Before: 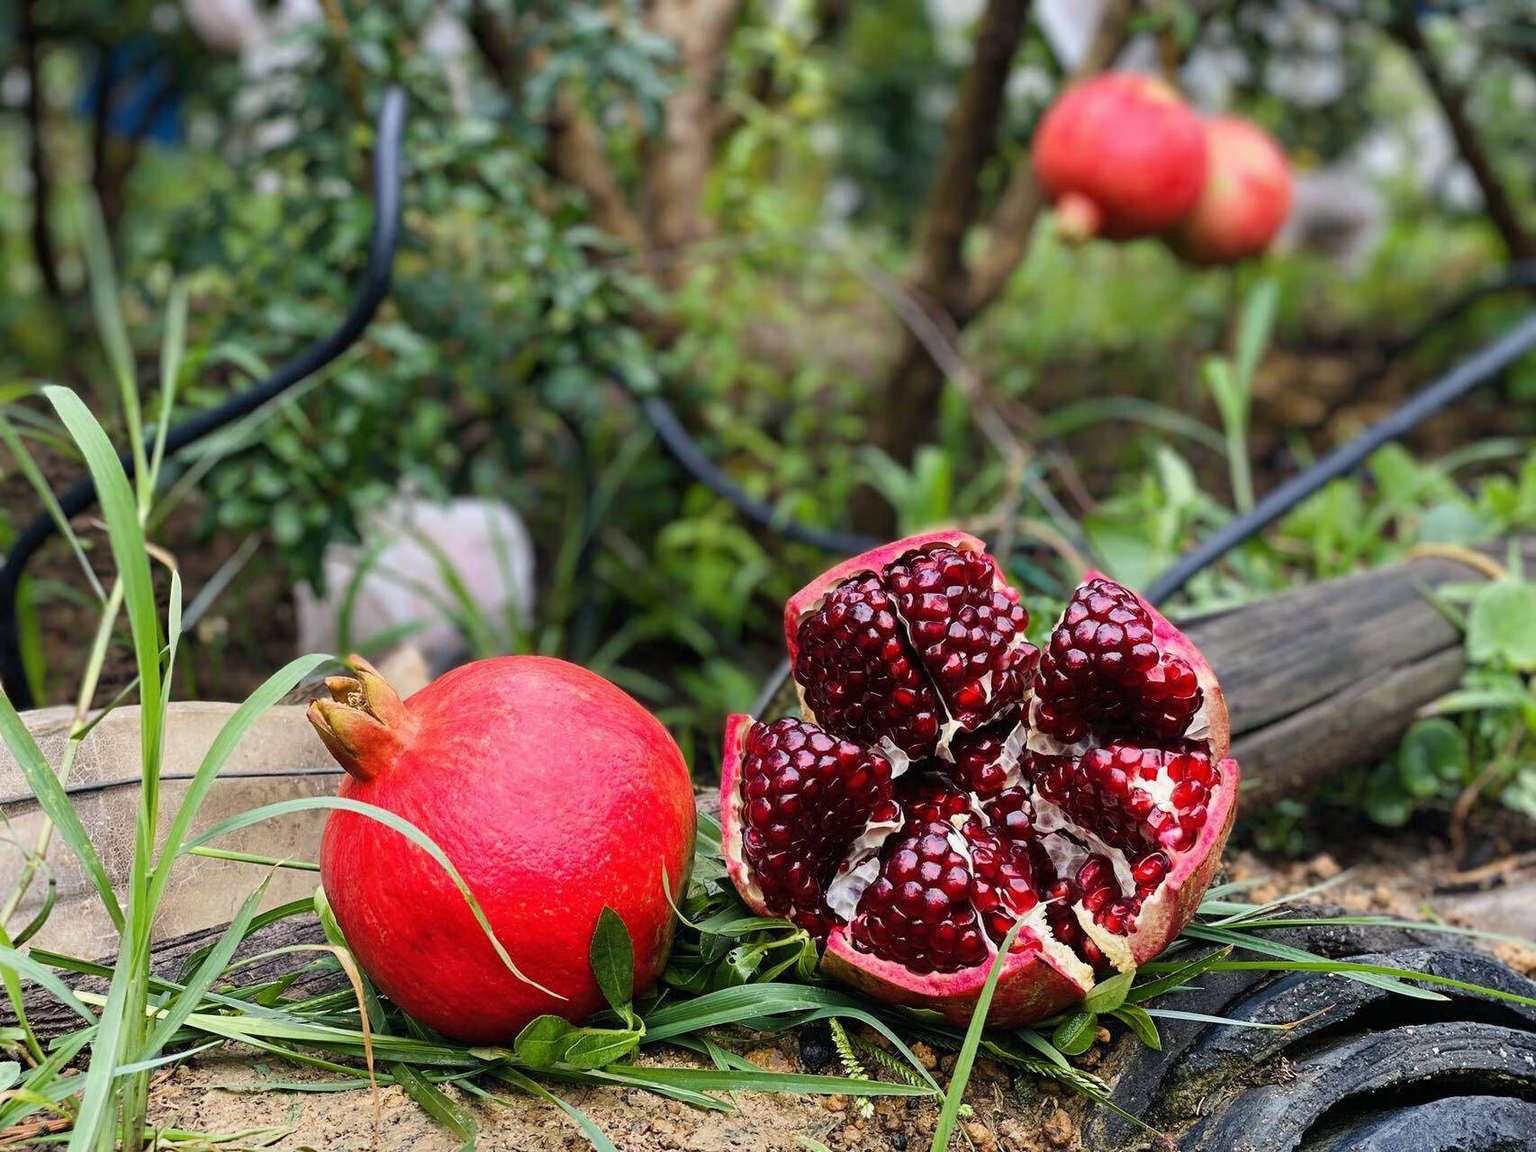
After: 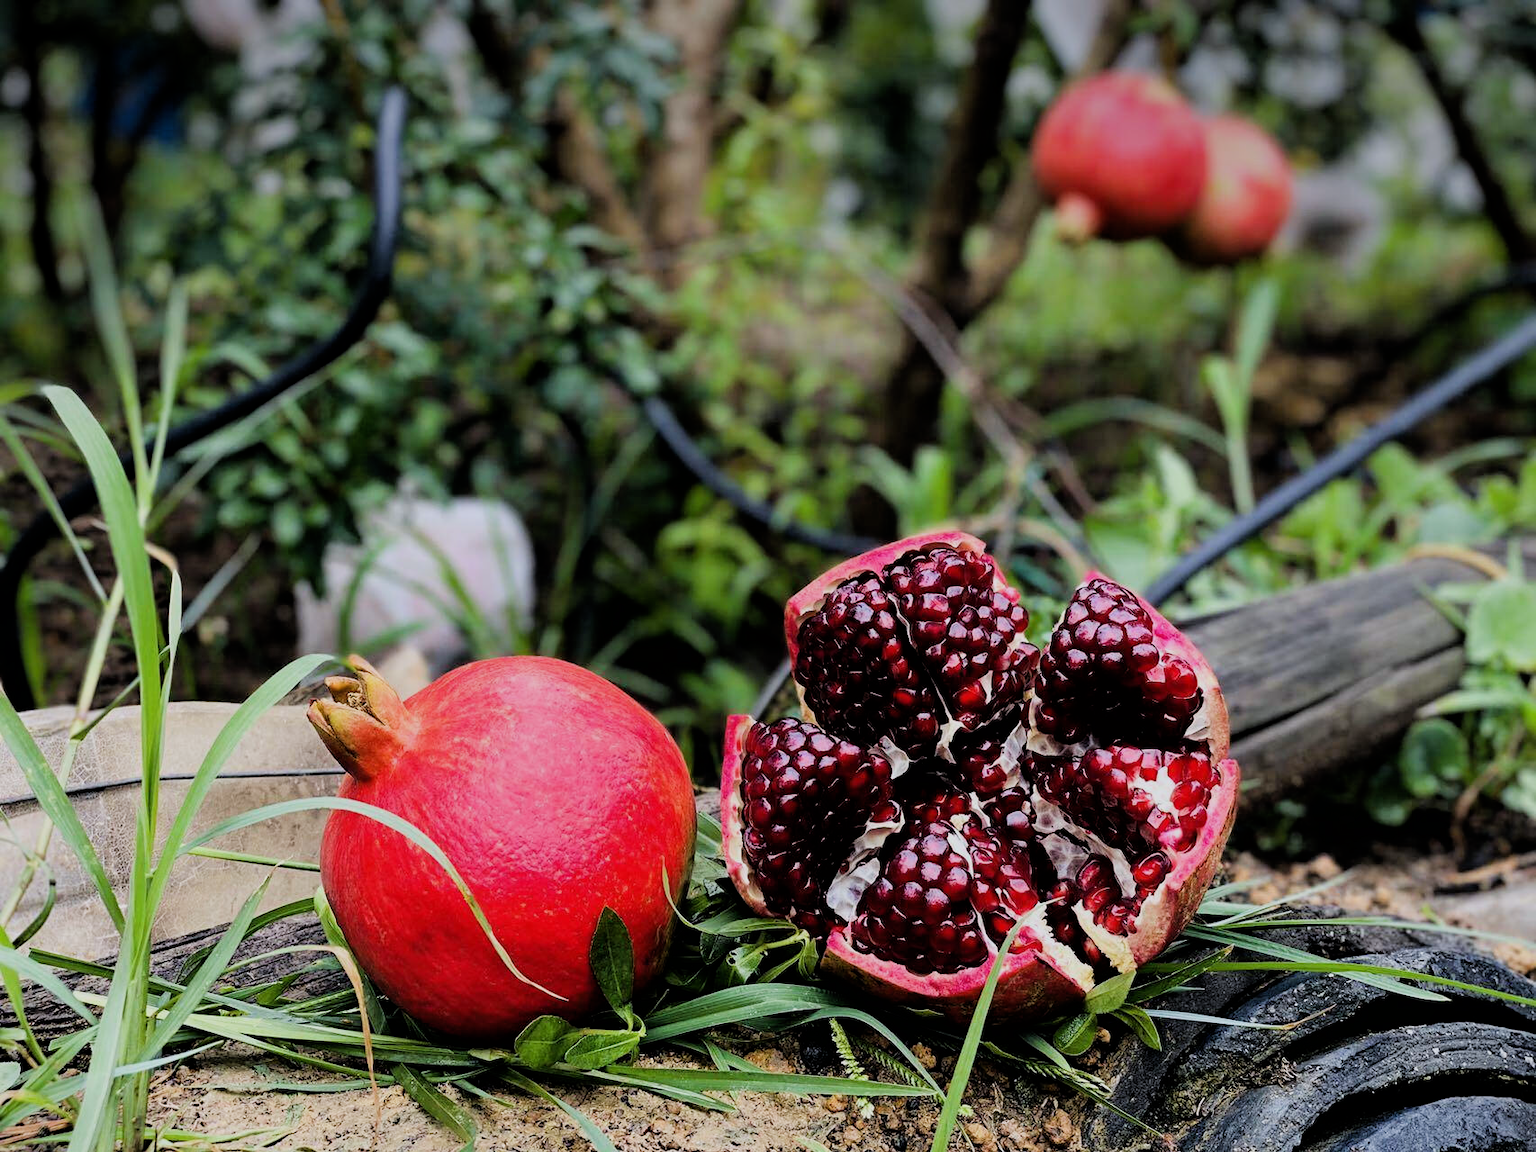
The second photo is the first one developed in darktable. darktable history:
filmic rgb: black relative exposure -5 EV, hardness 2.88, contrast 1.2, highlights saturation mix -30%
vignetting: fall-off start 97.52%, fall-off radius 100%, brightness -0.574, saturation 0, center (-0.027, 0.404), width/height ratio 1.368, unbound false
white balance: red 0.983, blue 1.036
